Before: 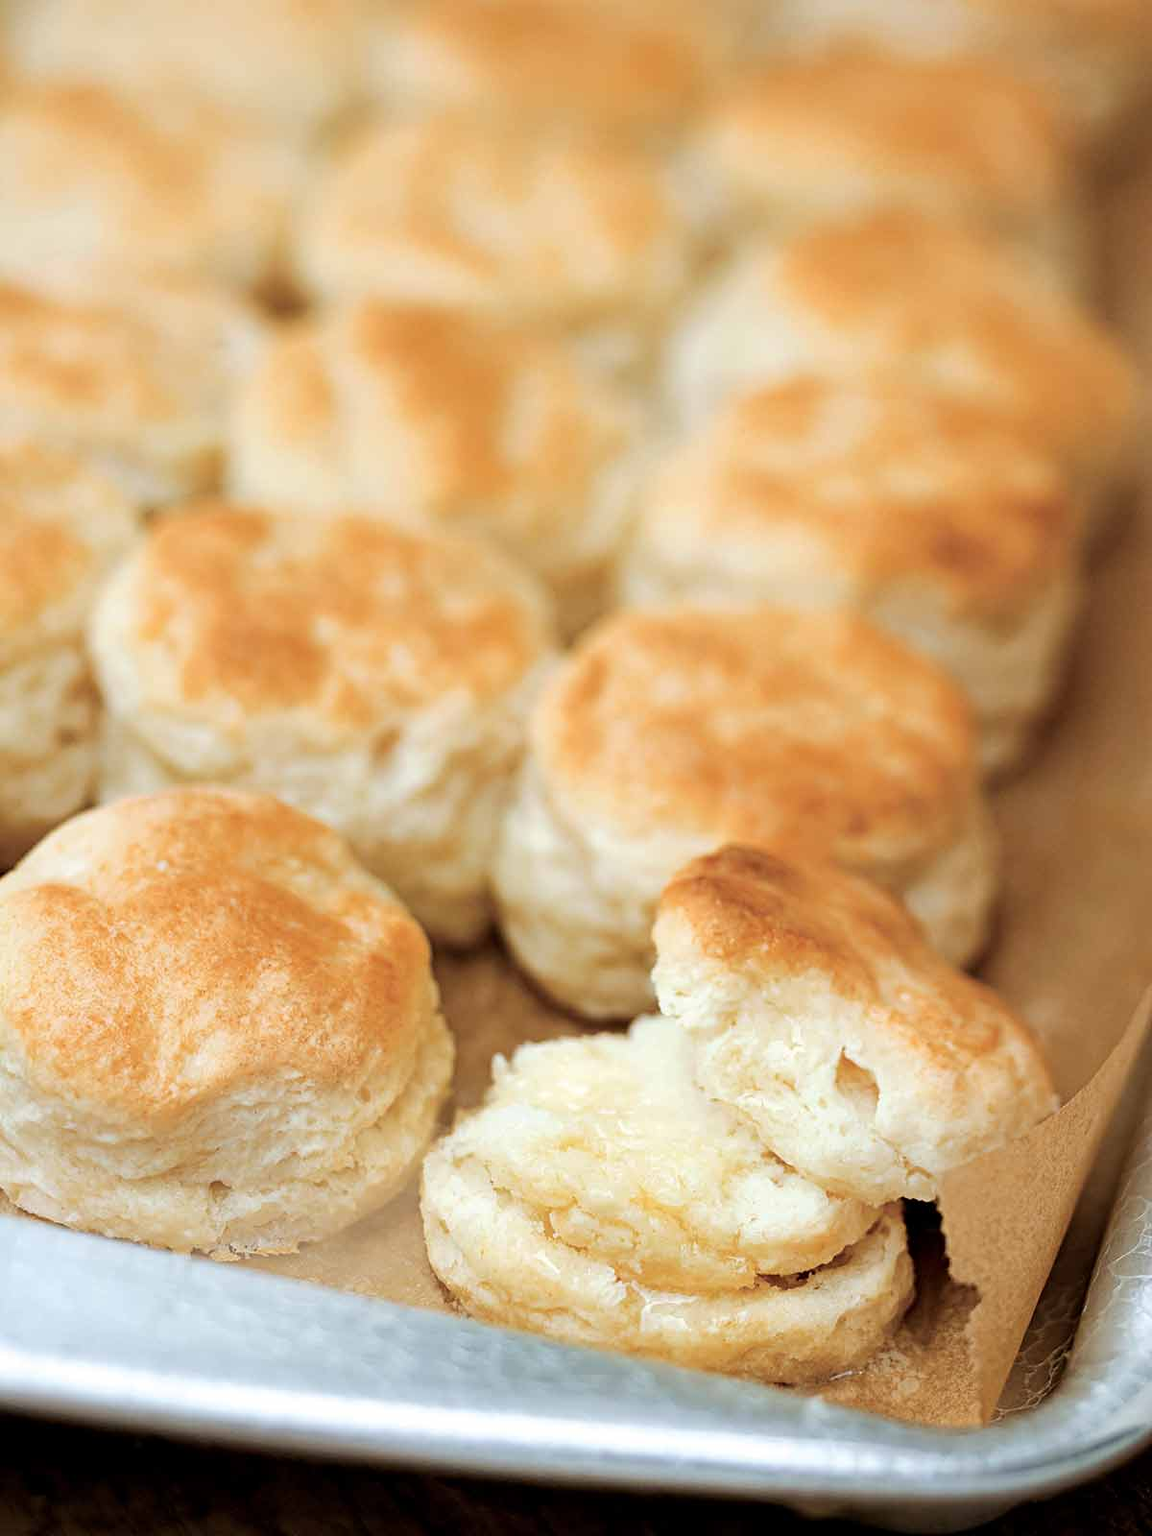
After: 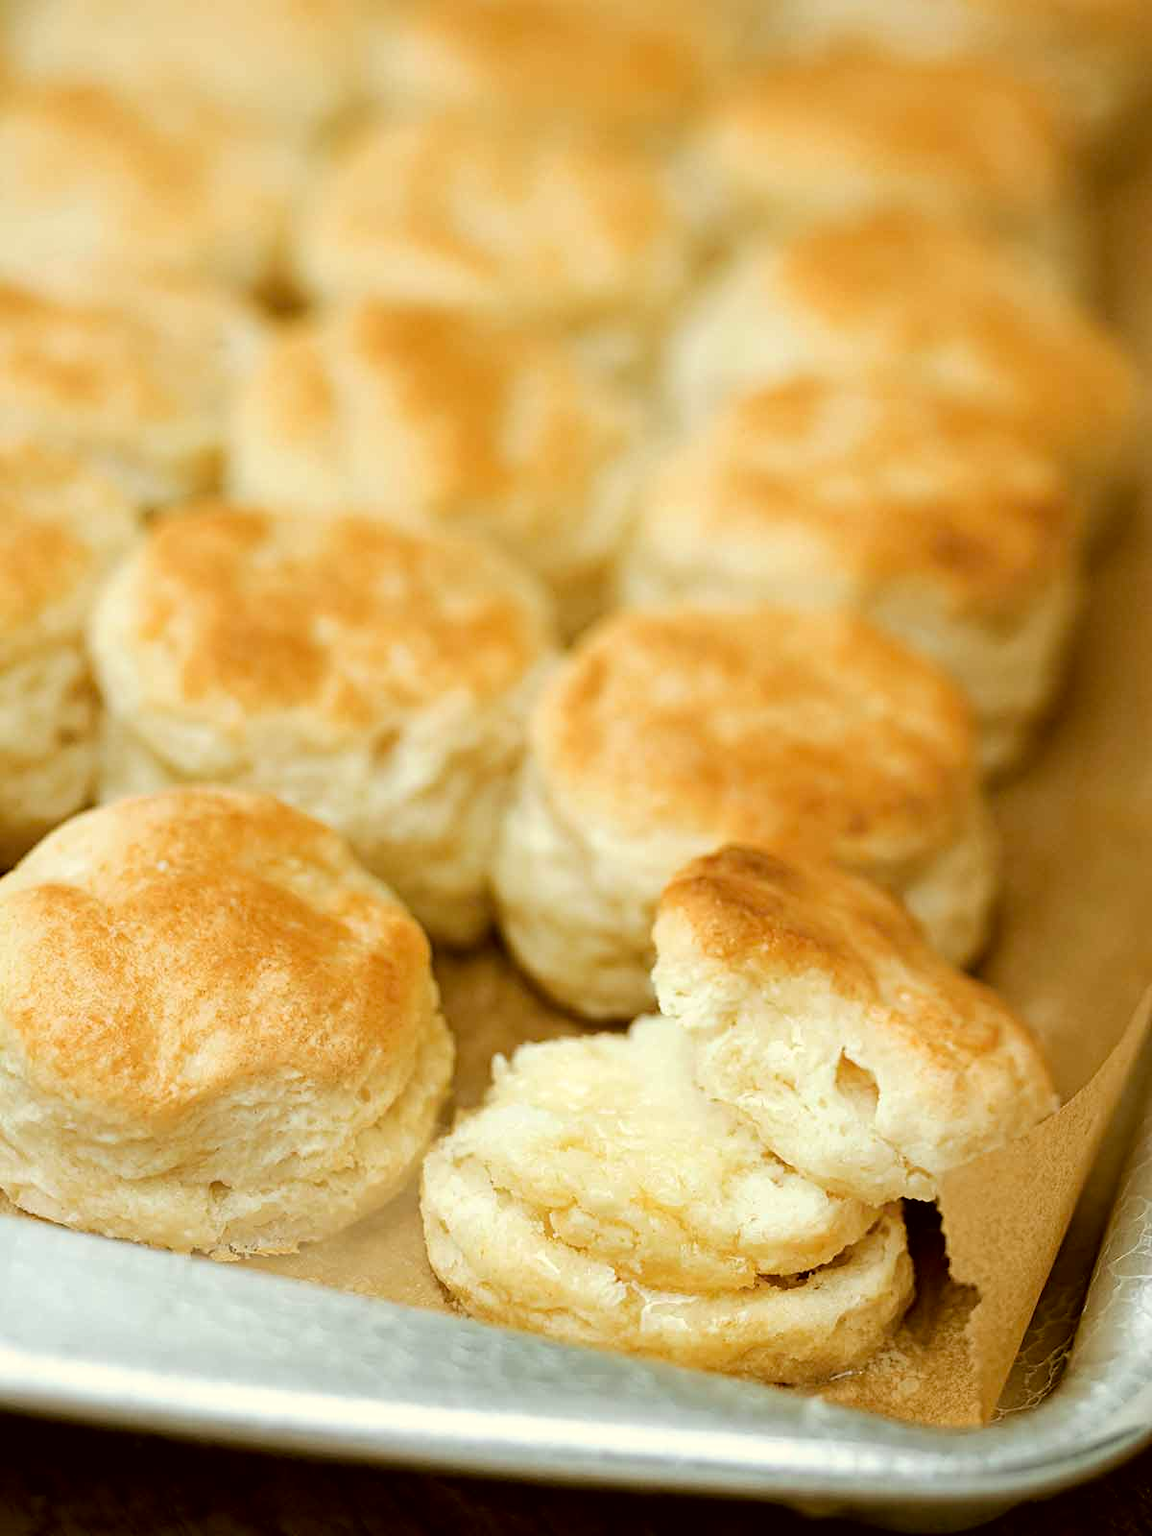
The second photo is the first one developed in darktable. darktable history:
color correction: highlights a* -1.25, highlights b* 10.62, shadows a* 0.406, shadows b* 19.6
